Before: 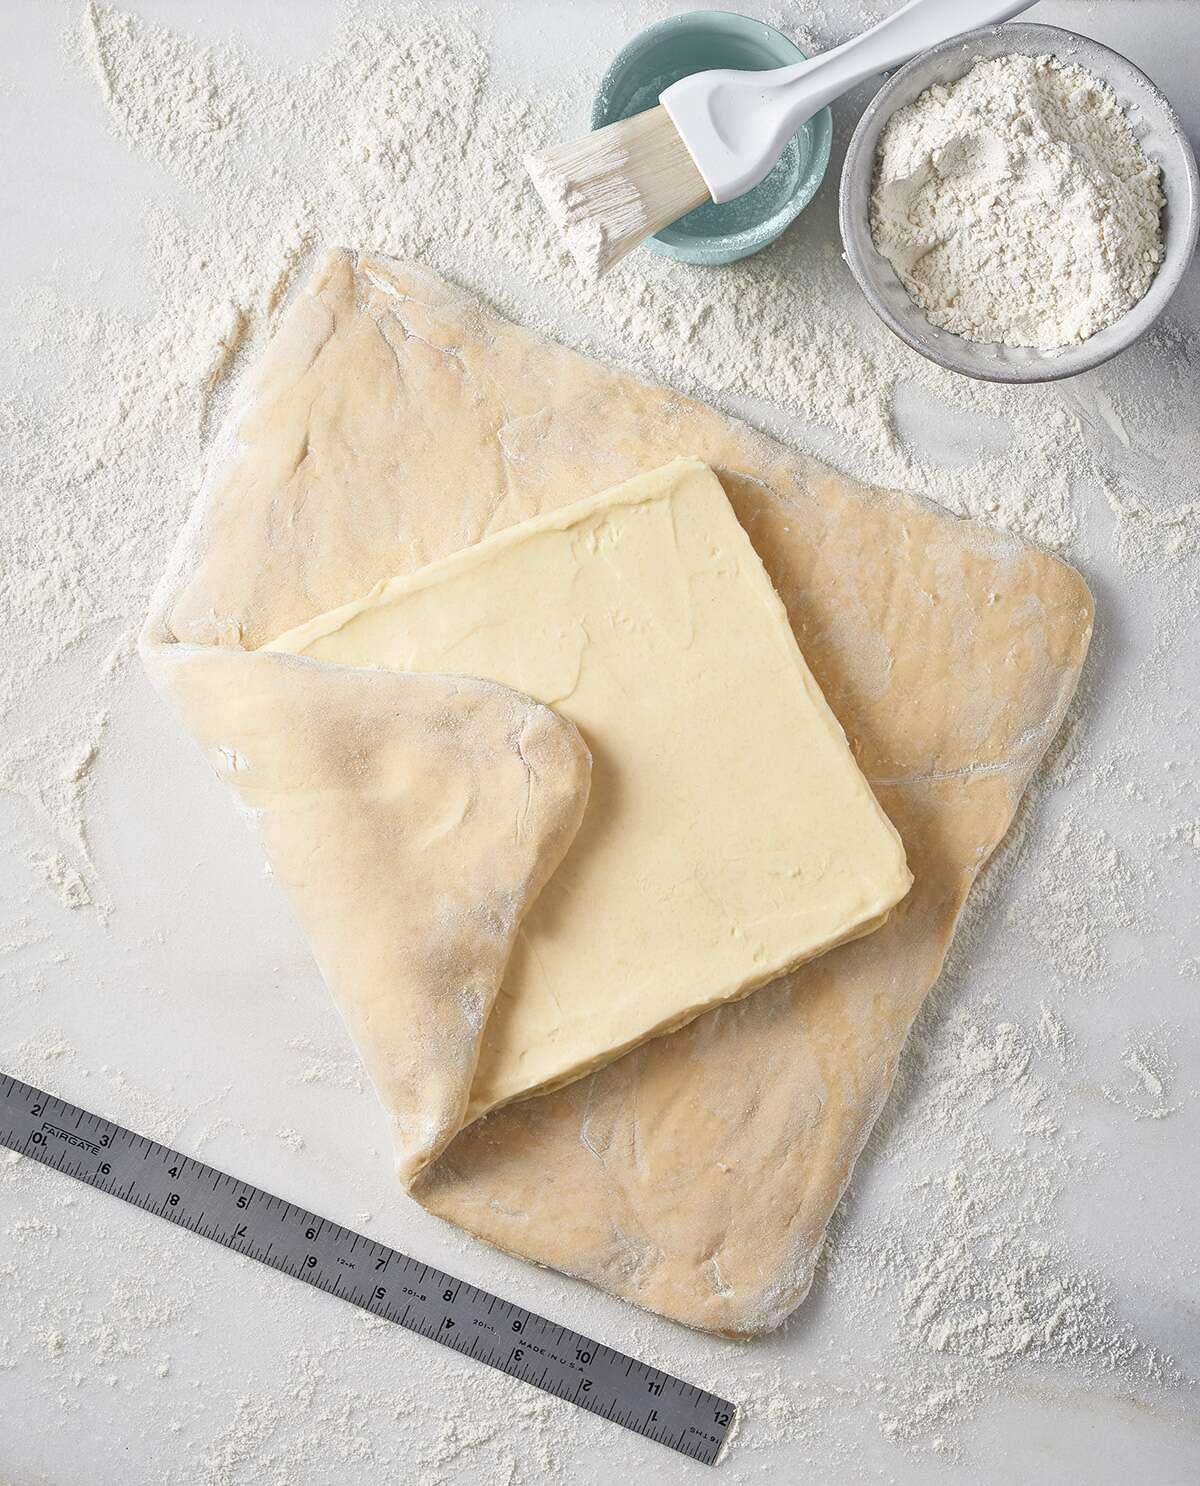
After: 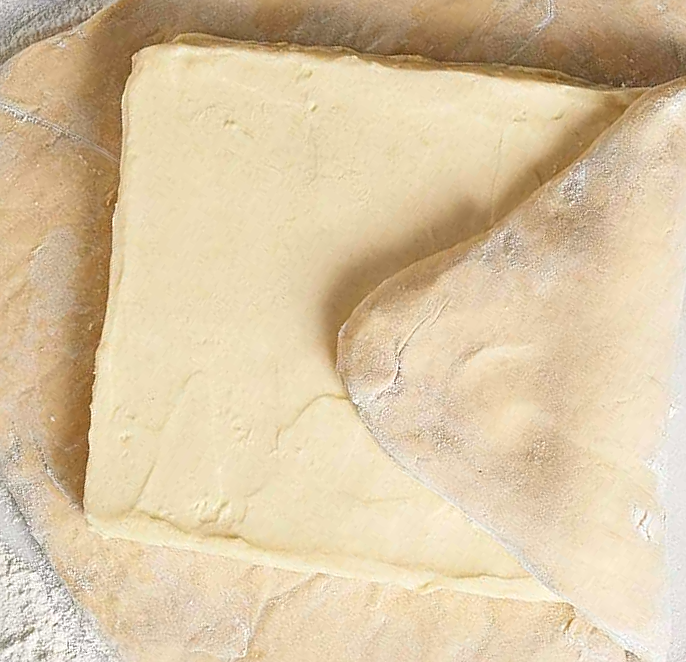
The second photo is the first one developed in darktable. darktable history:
contrast brightness saturation: contrast 0.037, saturation 0.071
sharpen: on, module defaults
crop and rotate: angle 147.48°, left 9.224%, top 15.604%, right 4.5%, bottom 17.128%
